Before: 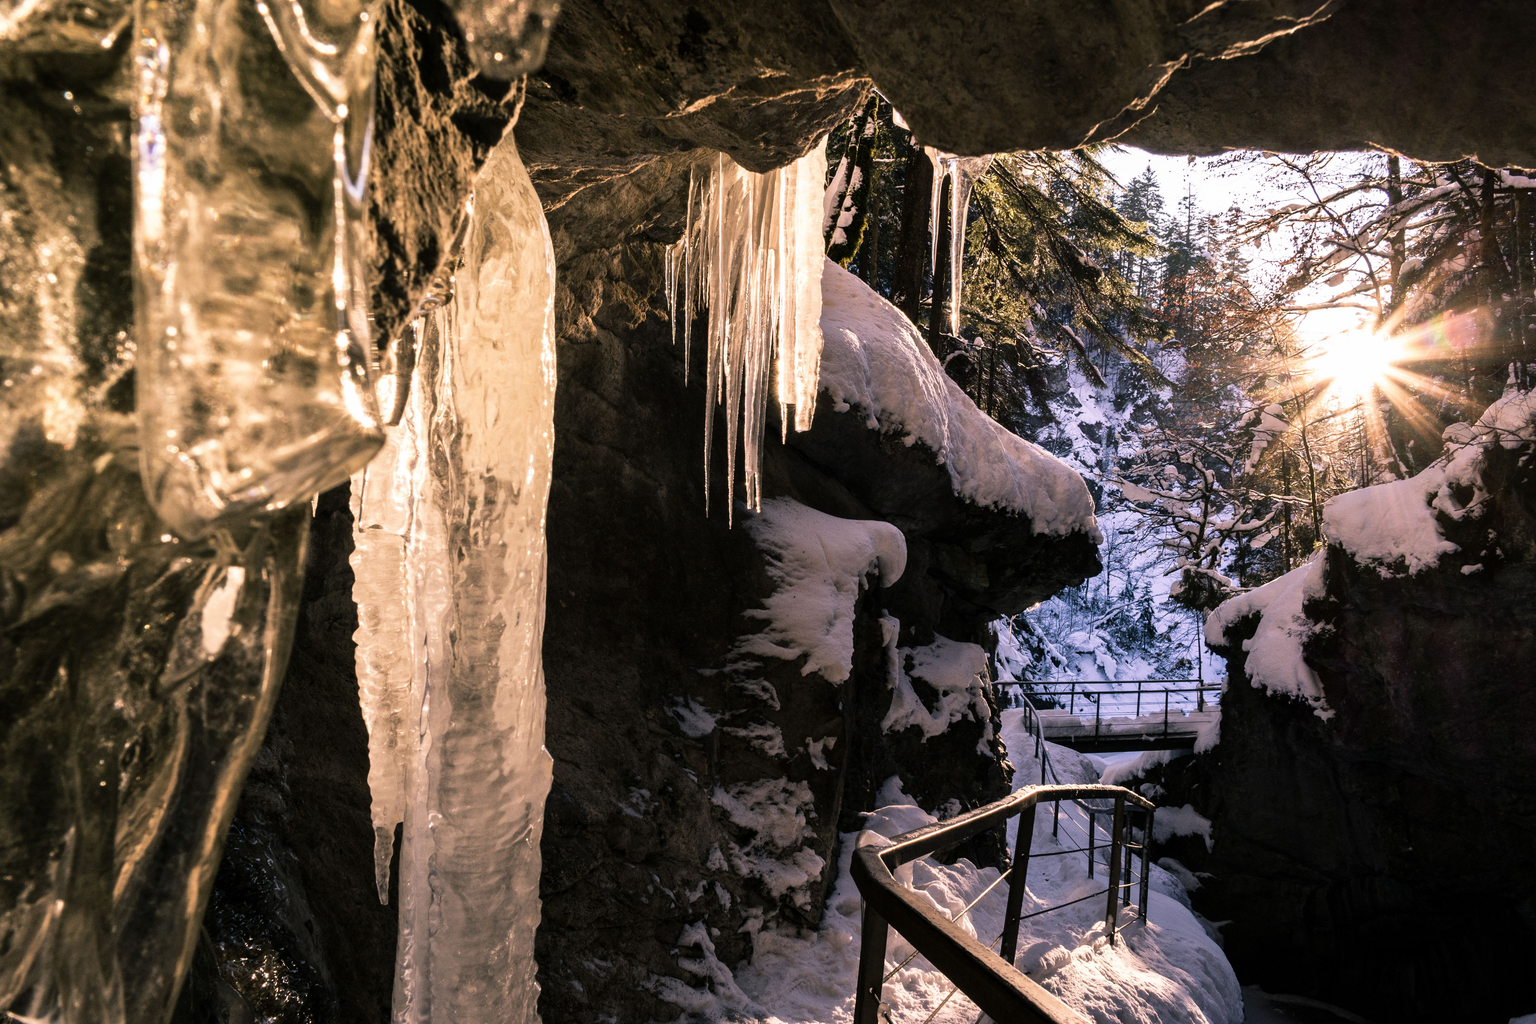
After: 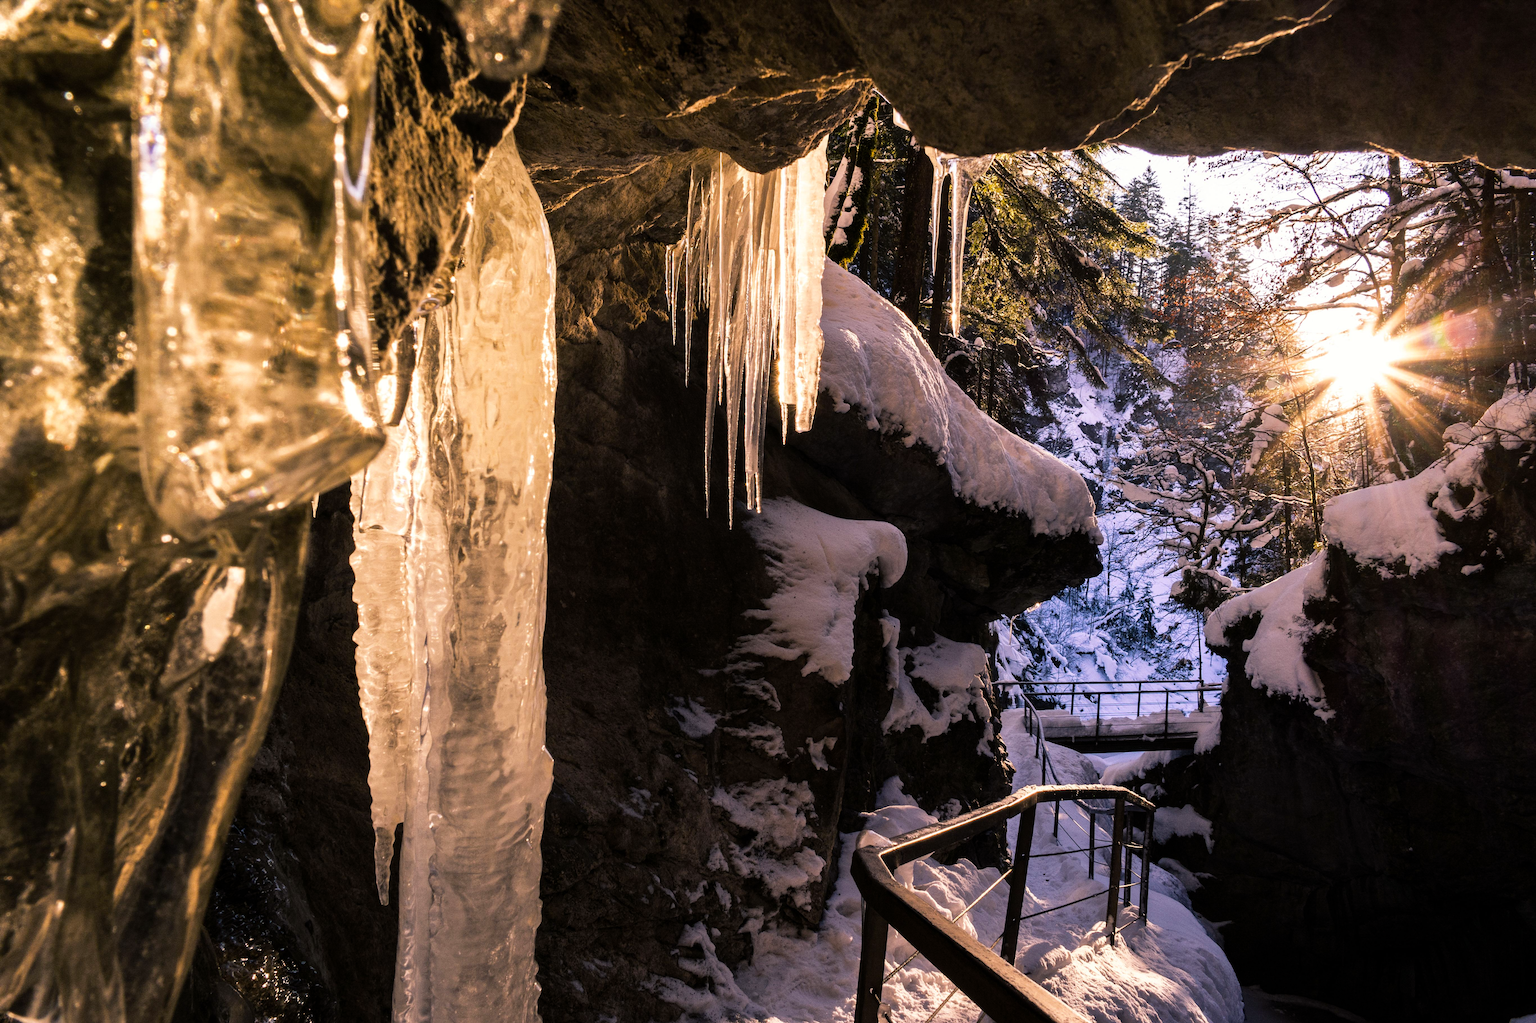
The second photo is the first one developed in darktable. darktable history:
color balance rgb: shadows lift › chroma 2.915%, shadows lift › hue 278.35°, power › luminance -3.678%, power › chroma 0.542%, power › hue 41.33°, perceptual saturation grading › global saturation 25.695%, global vibrance 2.492%
crop: bottom 0.07%
color zones: curves: ch0 [(0.068, 0.464) (0.25, 0.5) (0.48, 0.508) (0.75, 0.536) (0.886, 0.476) (0.967, 0.456)]; ch1 [(0.066, 0.456) (0.25, 0.5) (0.616, 0.508) (0.746, 0.56) (0.934, 0.444)]
